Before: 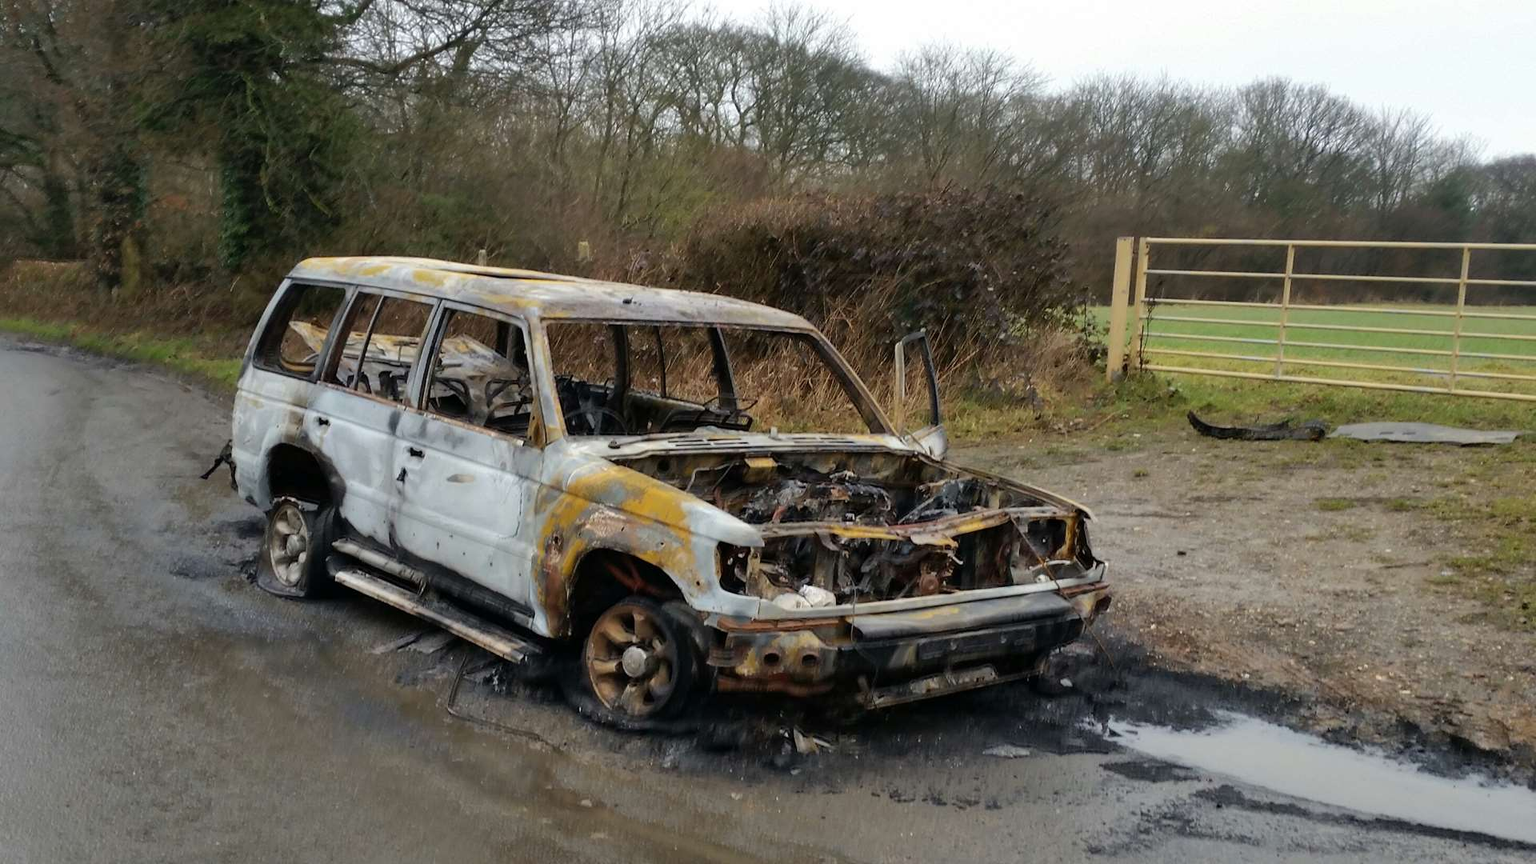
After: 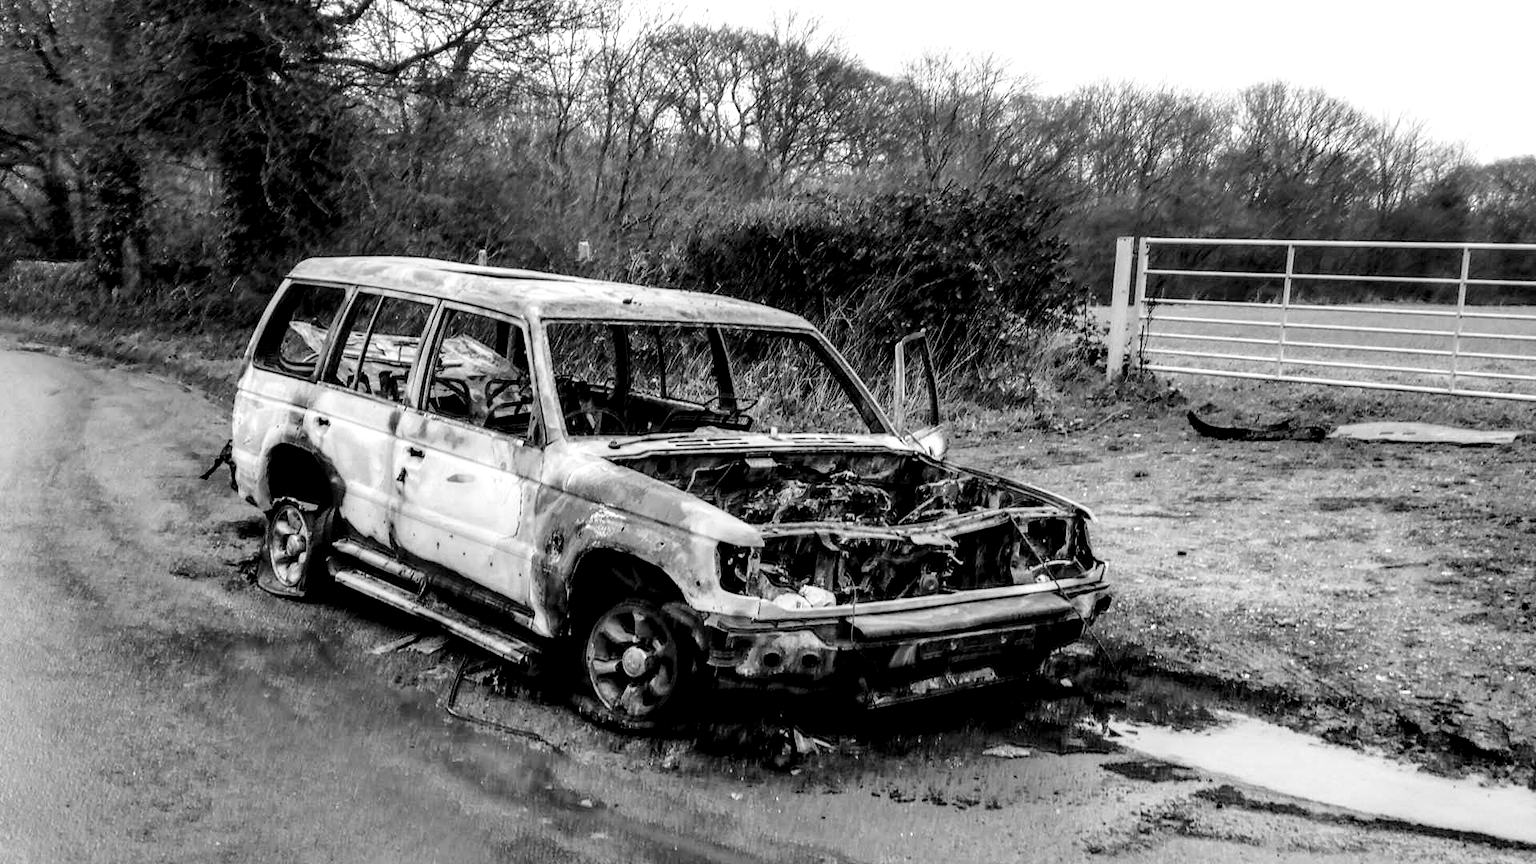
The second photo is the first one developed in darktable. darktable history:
local contrast: highlights 21%, shadows 71%, detail 171%
color calibration: output gray [0.18, 0.41, 0.41, 0], illuminant as shot in camera, x 0.358, y 0.373, temperature 4628.91 K
base curve: curves: ch0 [(0, 0) (0.028, 0.03) (0.121, 0.232) (0.46, 0.748) (0.859, 0.968) (1, 1)], preserve colors none
